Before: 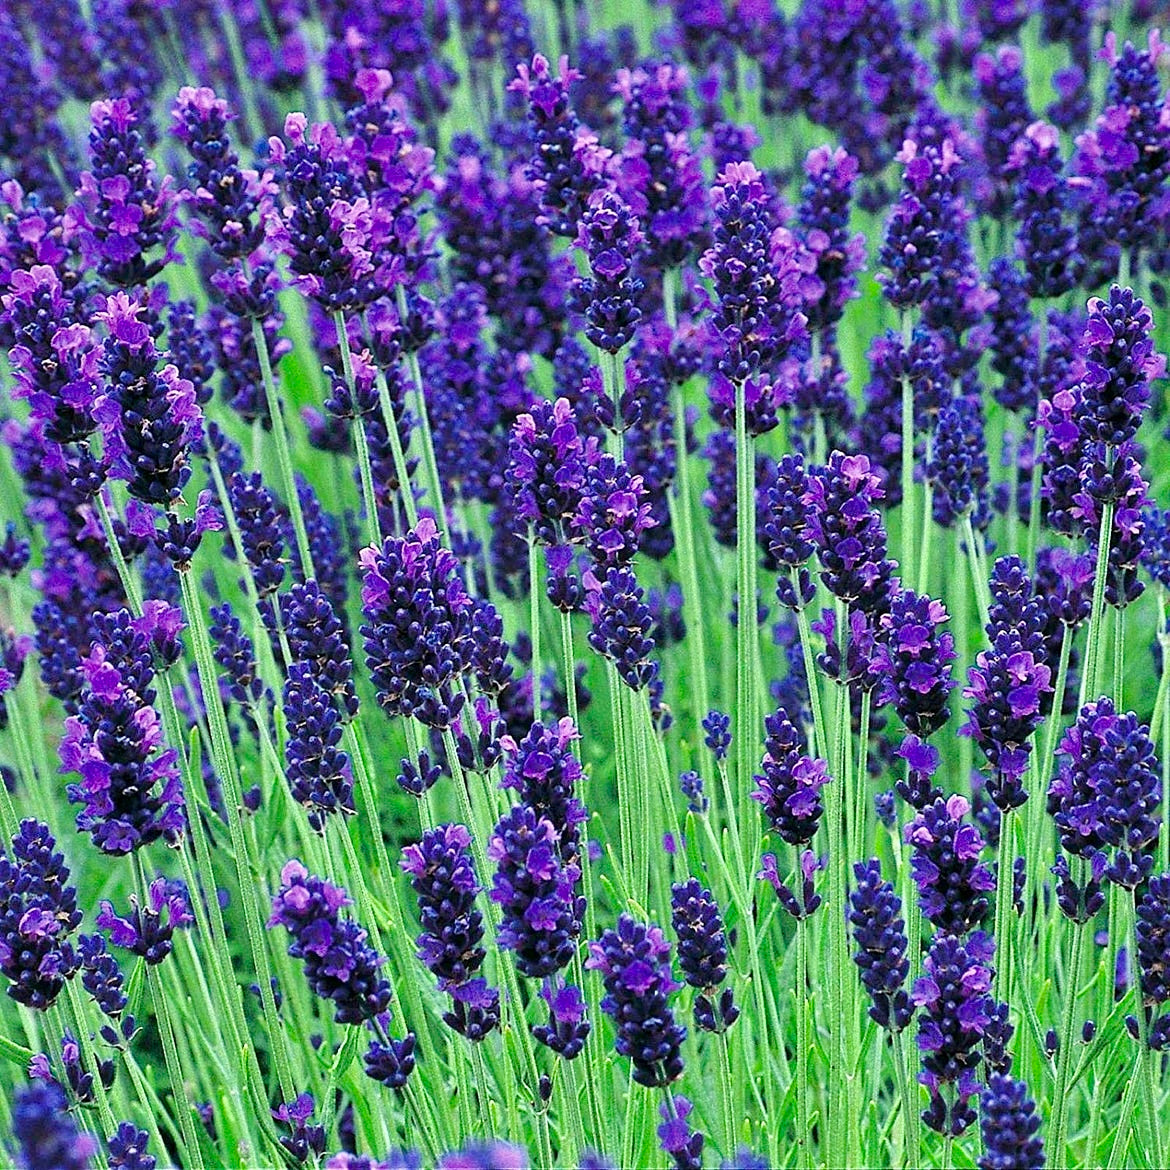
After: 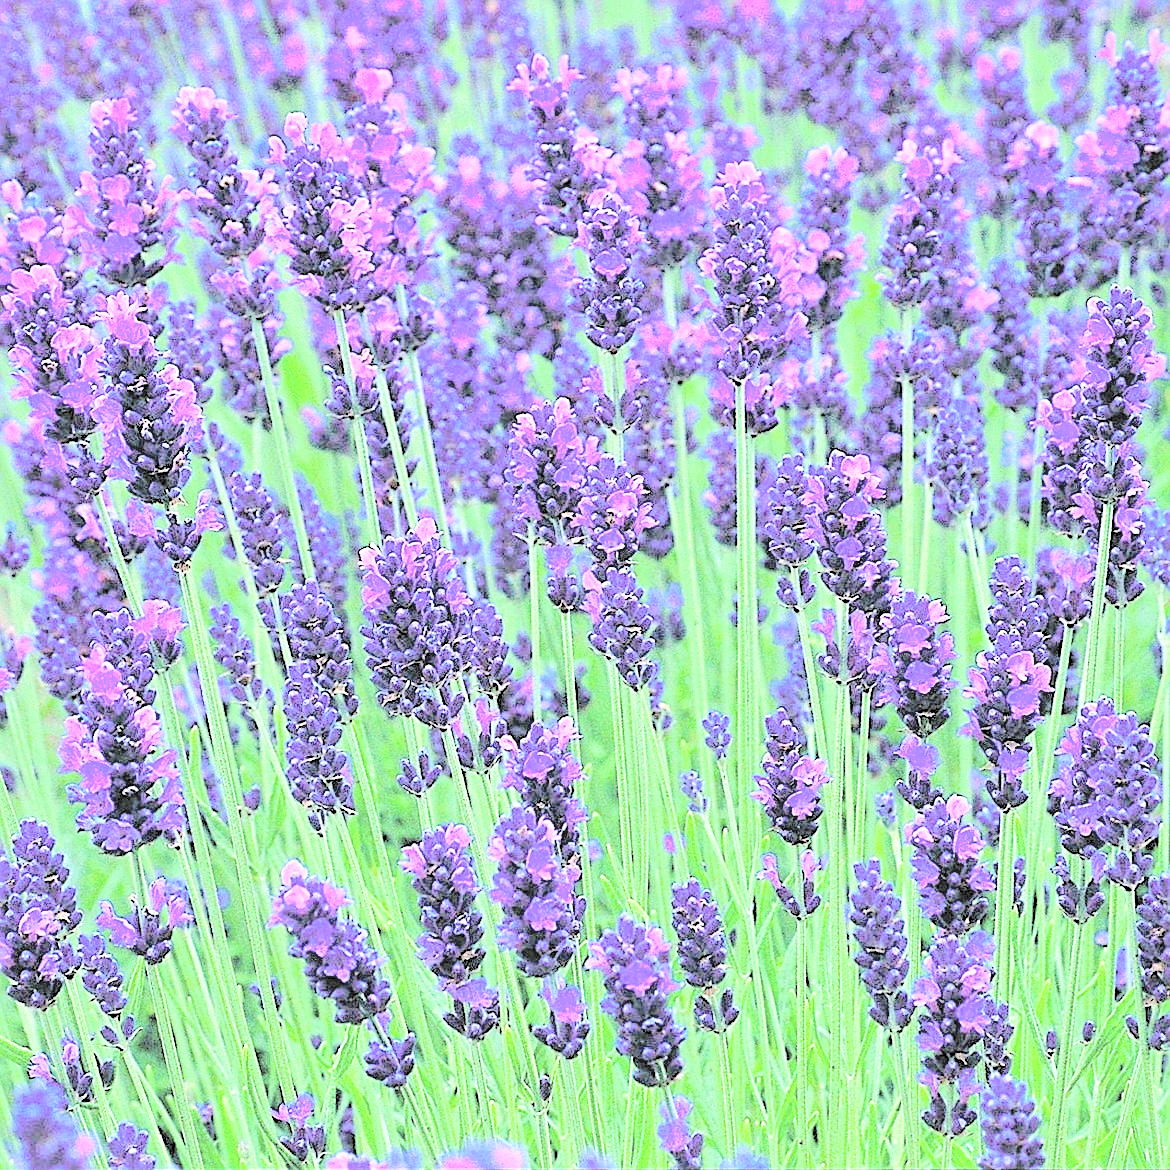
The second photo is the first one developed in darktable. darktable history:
base curve: curves: ch0 [(0, 0) (0.032, 0.025) (0.121, 0.166) (0.206, 0.329) (0.605, 0.79) (1, 1)], preserve colors none
sharpen: on, module defaults
tone curve: curves: ch0 [(0, 0) (0.003, 0.077) (0.011, 0.08) (0.025, 0.083) (0.044, 0.095) (0.069, 0.106) (0.1, 0.12) (0.136, 0.144) (0.177, 0.185) (0.224, 0.231) (0.277, 0.297) (0.335, 0.382) (0.399, 0.471) (0.468, 0.553) (0.543, 0.623) (0.623, 0.689) (0.709, 0.75) (0.801, 0.81) (0.898, 0.873) (1, 1)], preserve colors none
contrast brightness saturation: brightness 0.998
